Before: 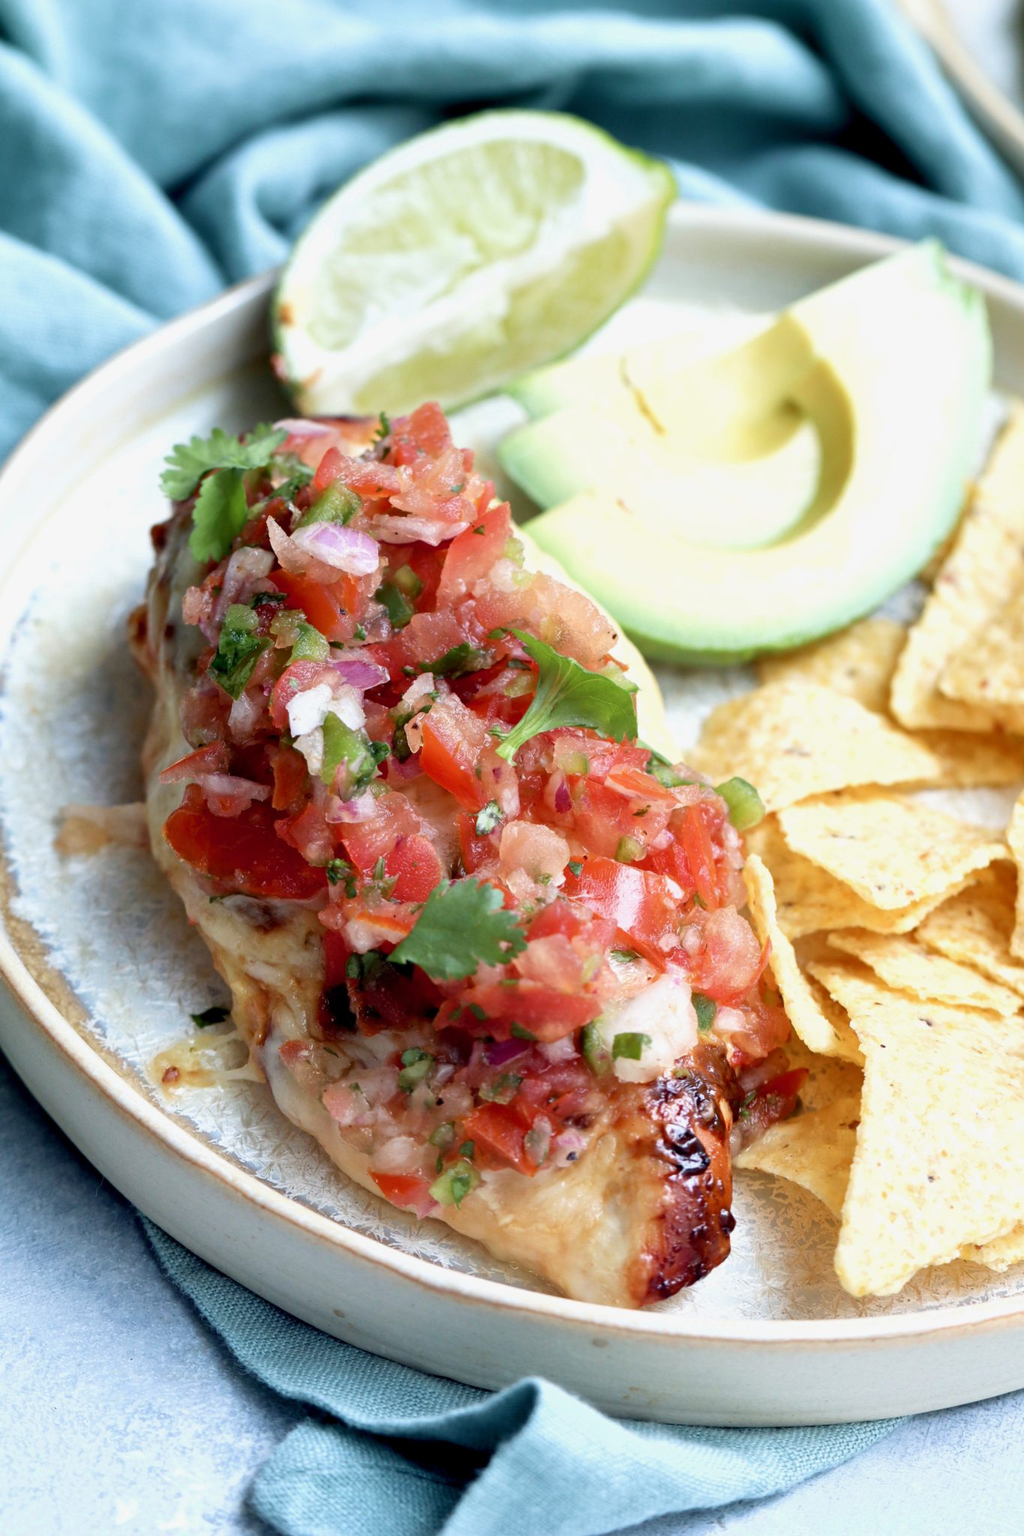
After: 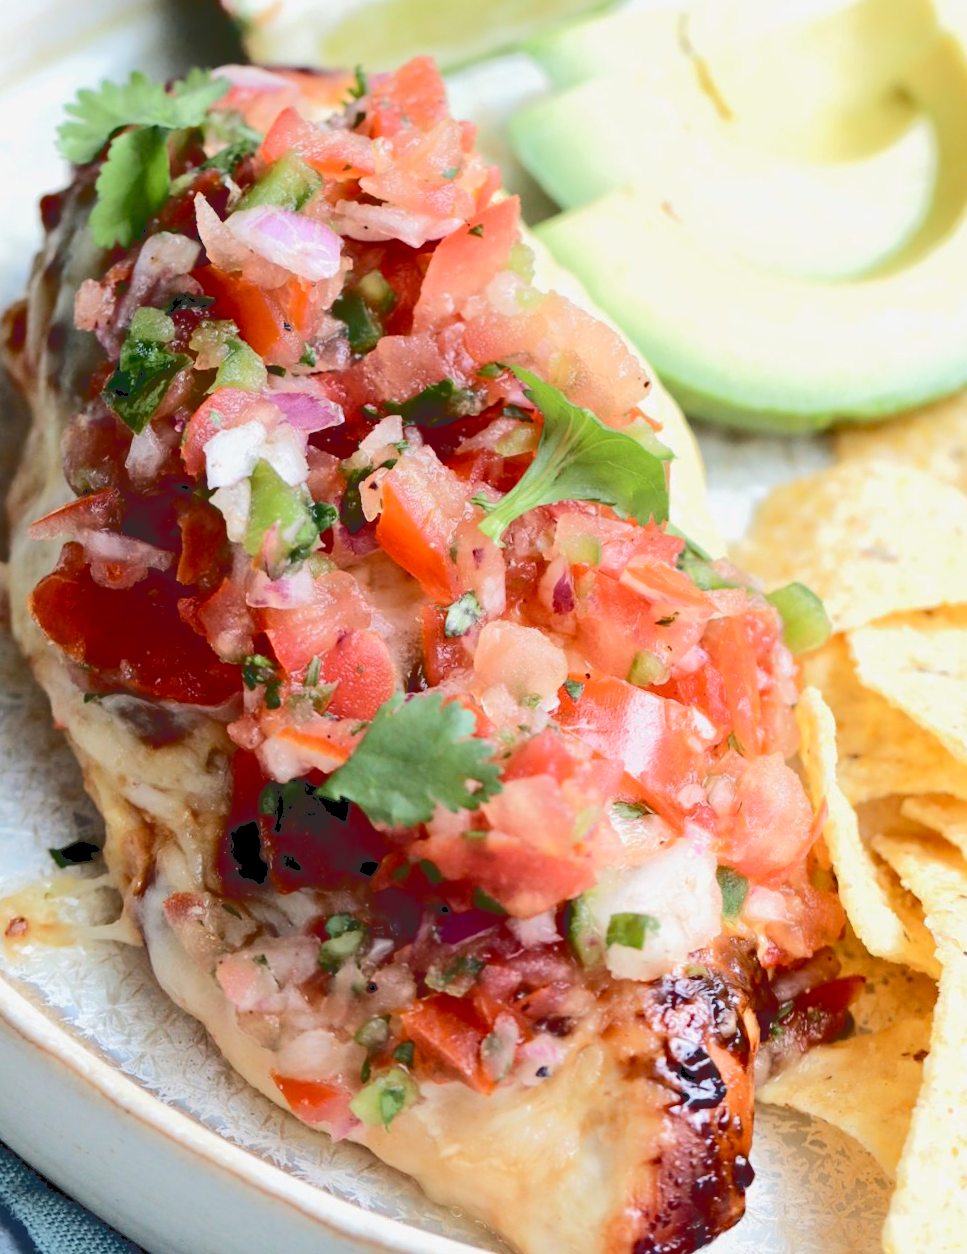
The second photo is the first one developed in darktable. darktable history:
crop and rotate: angle -3.9°, left 9.883%, top 20.484%, right 12.197%, bottom 12.135%
tone curve: curves: ch0 [(0, 0) (0.003, 0.169) (0.011, 0.169) (0.025, 0.169) (0.044, 0.173) (0.069, 0.178) (0.1, 0.183) (0.136, 0.185) (0.177, 0.197) (0.224, 0.227) (0.277, 0.292) (0.335, 0.391) (0.399, 0.491) (0.468, 0.592) (0.543, 0.672) (0.623, 0.734) (0.709, 0.785) (0.801, 0.844) (0.898, 0.893) (1, 1)], color space Lab, independent channels, preserve colors none
